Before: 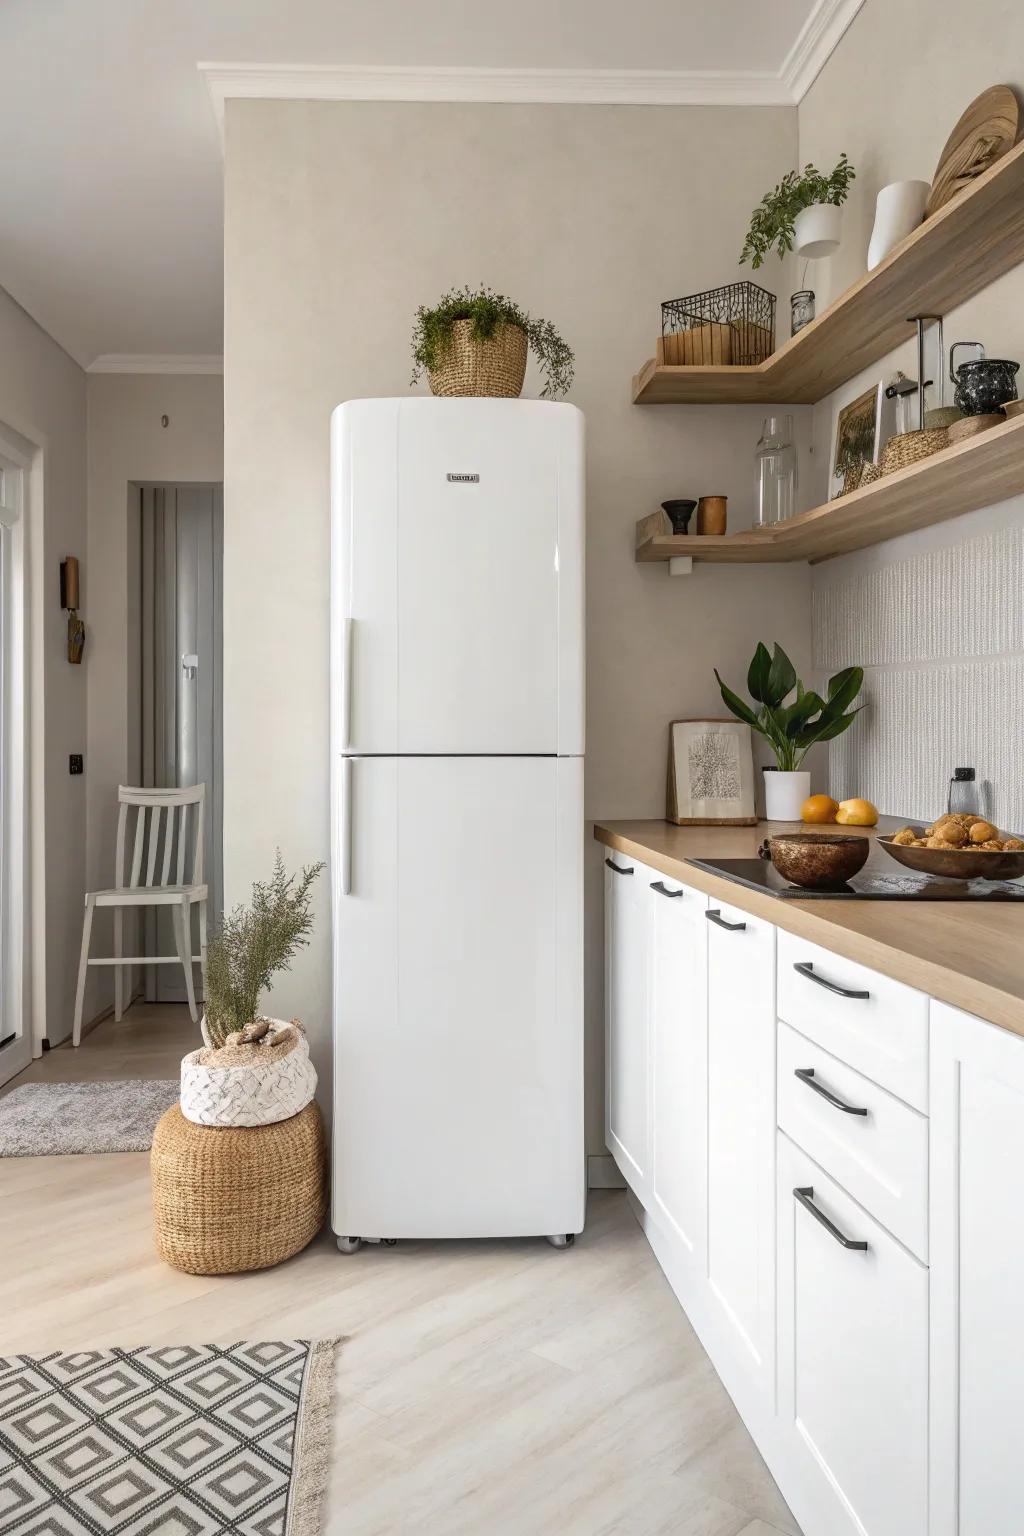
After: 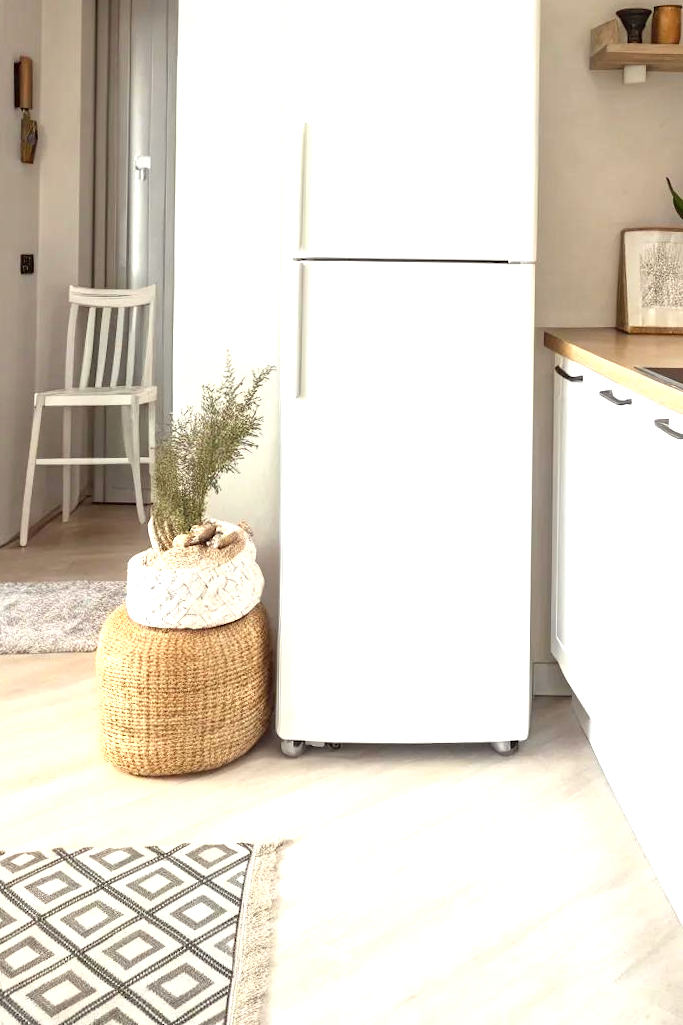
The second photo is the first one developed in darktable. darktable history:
color correction: highlights a* -0.95, highlights b* 4.5, shadows a* 3.55
exposure: exposure 1 EV, compensate highlight preservation false
crop and rotate: angle -0.82°, left 3.85%, top 31.828%, right 27.992%
